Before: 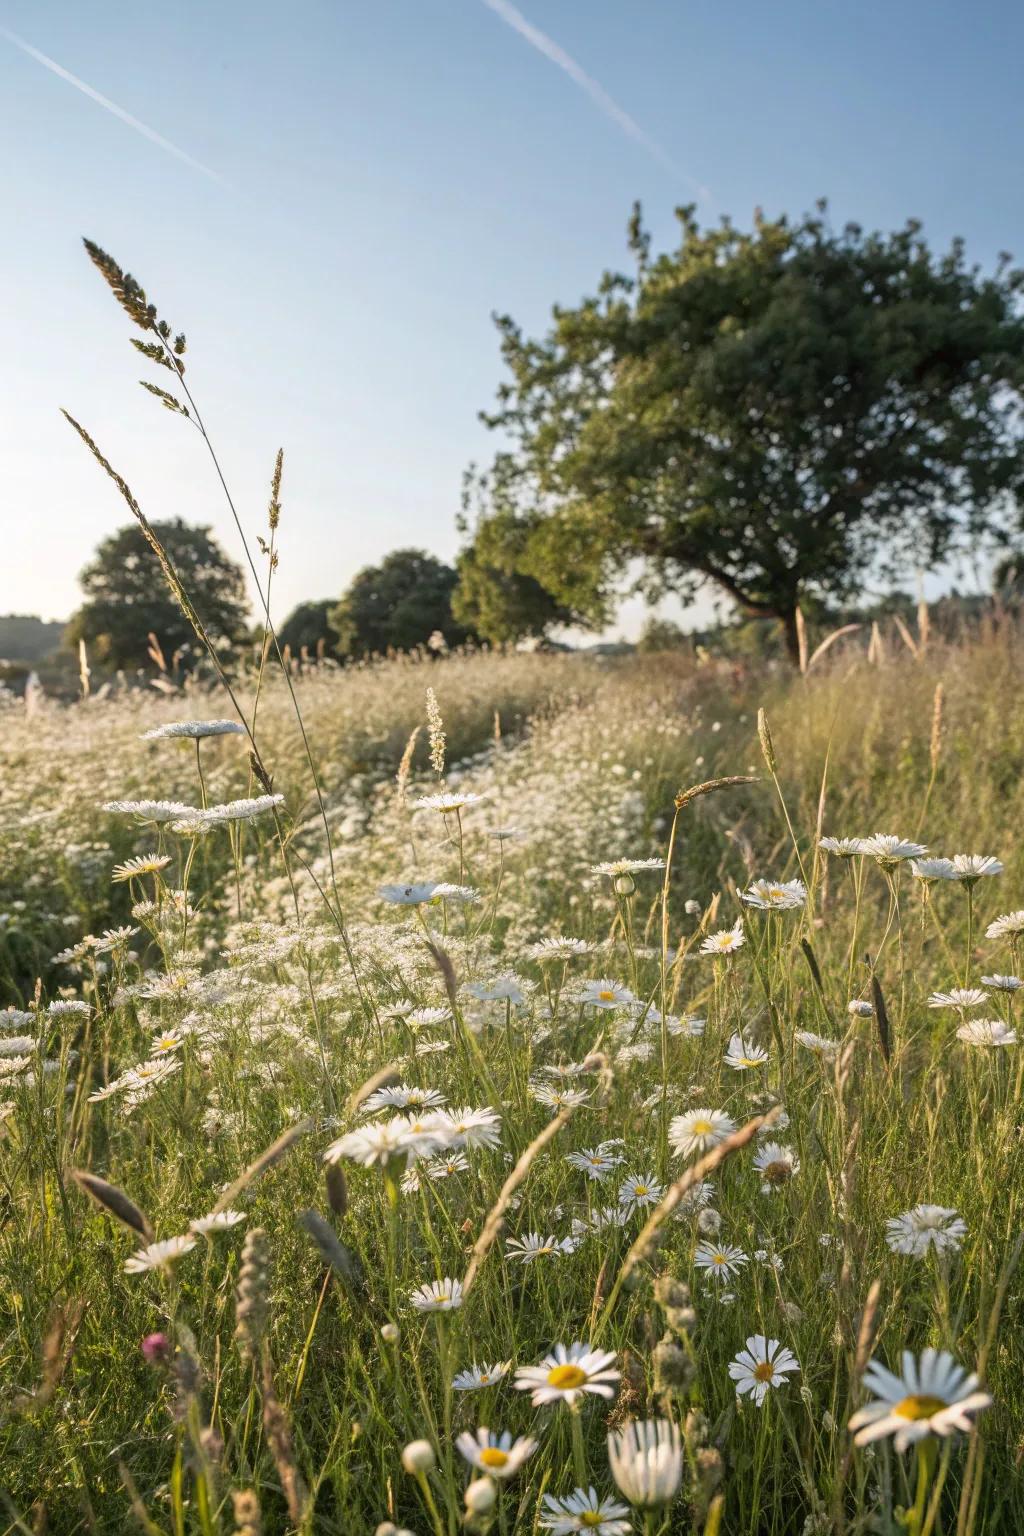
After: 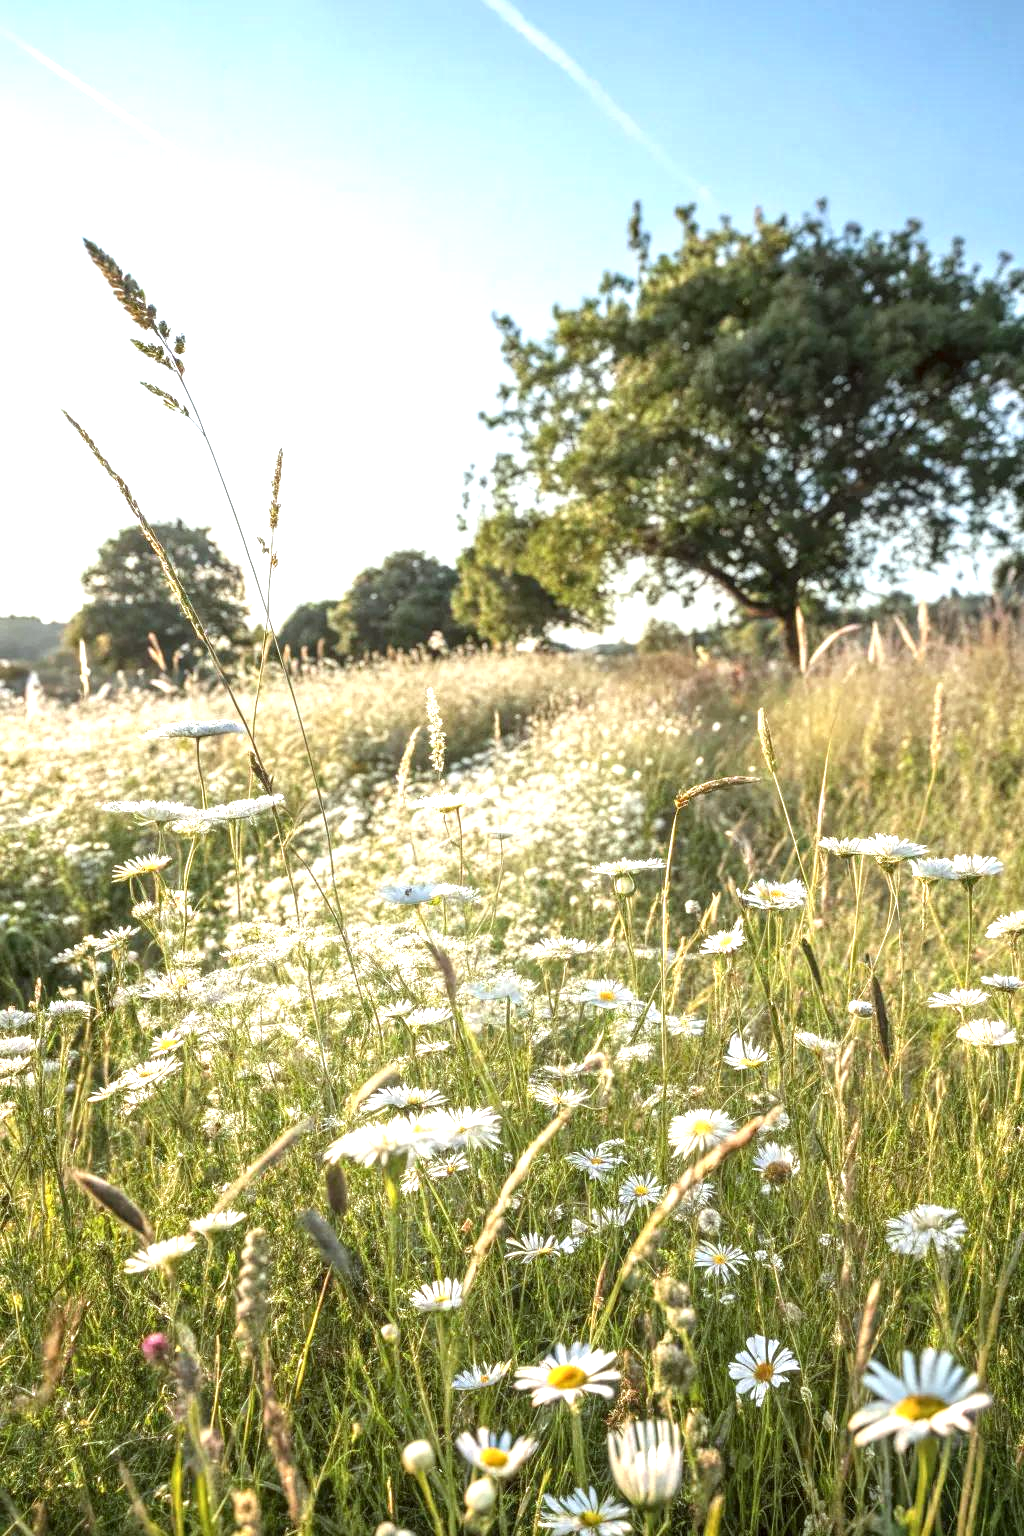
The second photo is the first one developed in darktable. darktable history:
color correction: highlights a* -2.83, highlights b* -2.69, shadows a* 1.98, shadows b* 2.99
exposure: black level correction 0, exposure 1.001 EV, compensate highlight preservation false
local contrast: on, module defaults
